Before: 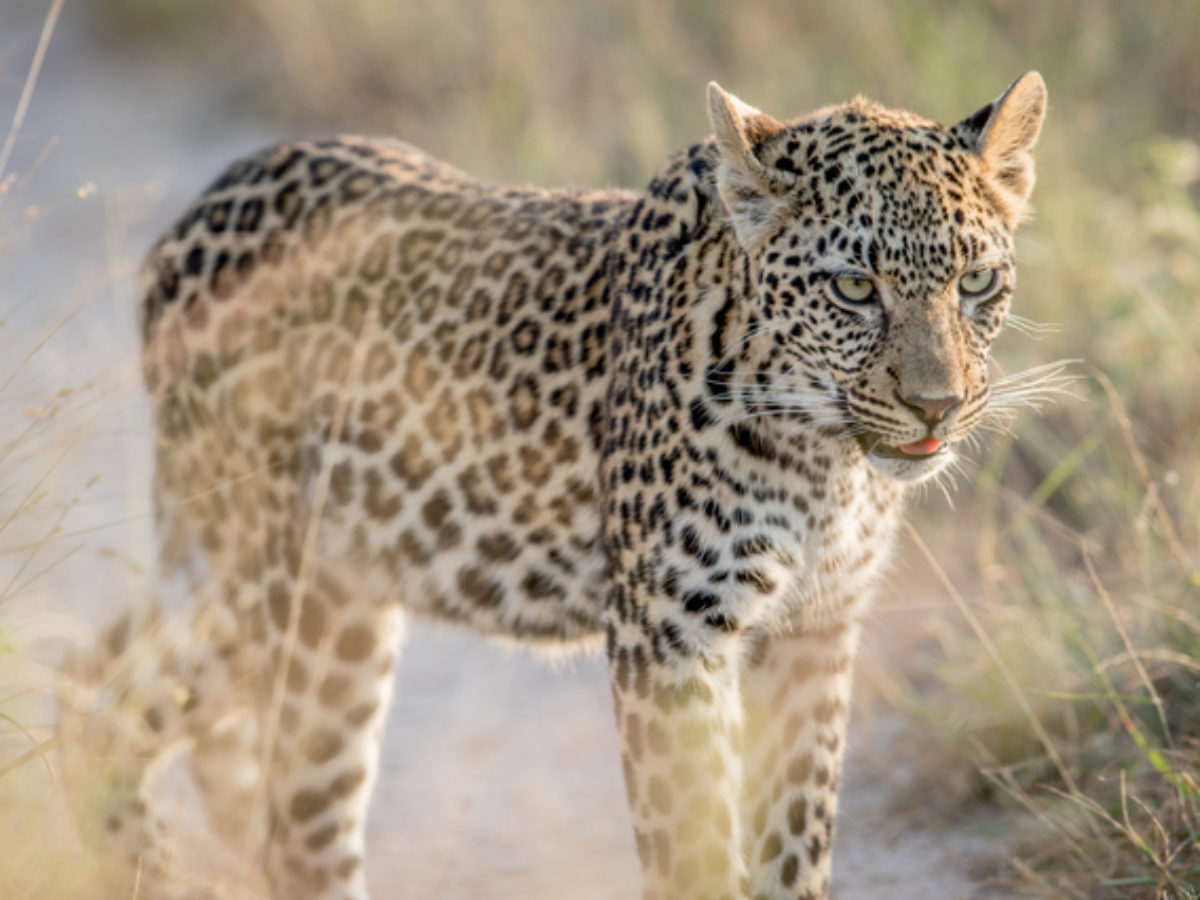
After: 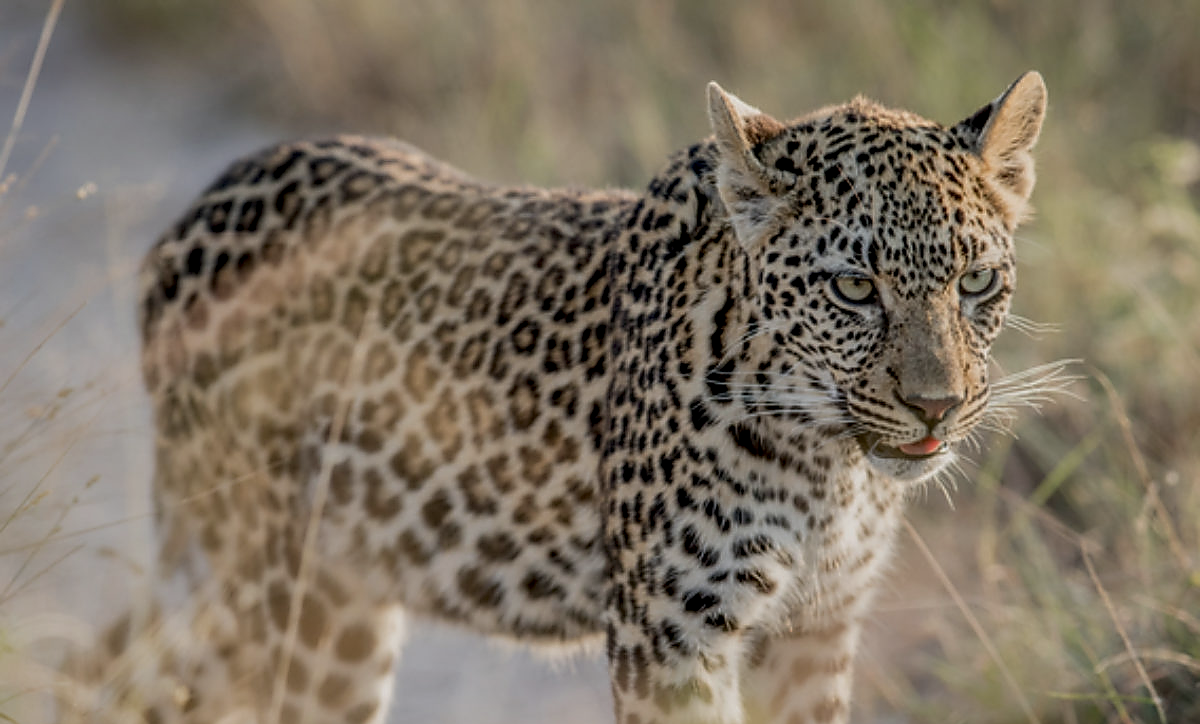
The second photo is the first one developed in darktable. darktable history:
exposure: black level correction 0, exposure -0.708 EV, compensate highlight preservation false
local contrast: detail 130%
sharpen: radius 1.36, amount 1.245, threshold 0.626
crop: bottom 19.532%
shadows and highlights: low approximation 0.01, soften with gaussian
